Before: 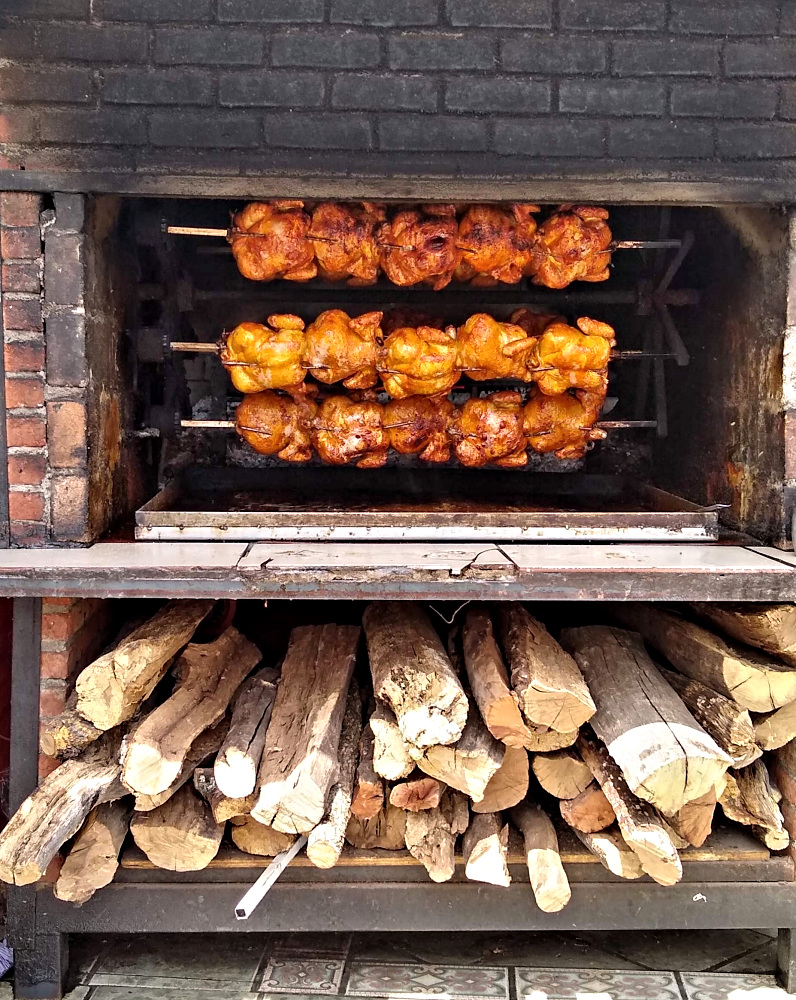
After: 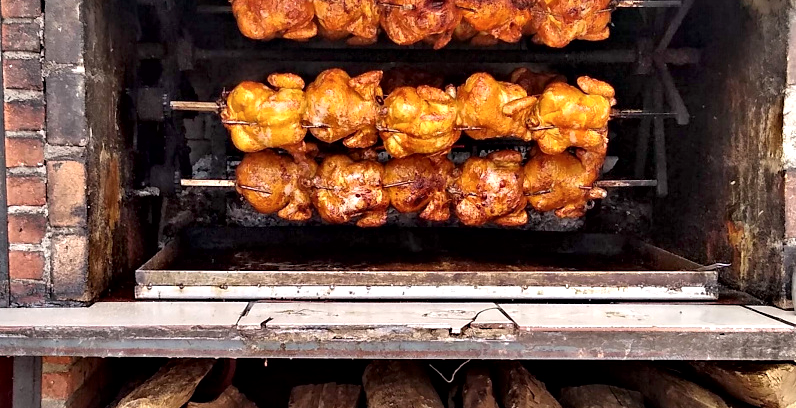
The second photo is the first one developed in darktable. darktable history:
crop and rotate: top 24.167%, bottom 34.97%
local contrast: mode bilateral grid, contrast 24, coarseness 60, detail 152%, midtone range 0.2
